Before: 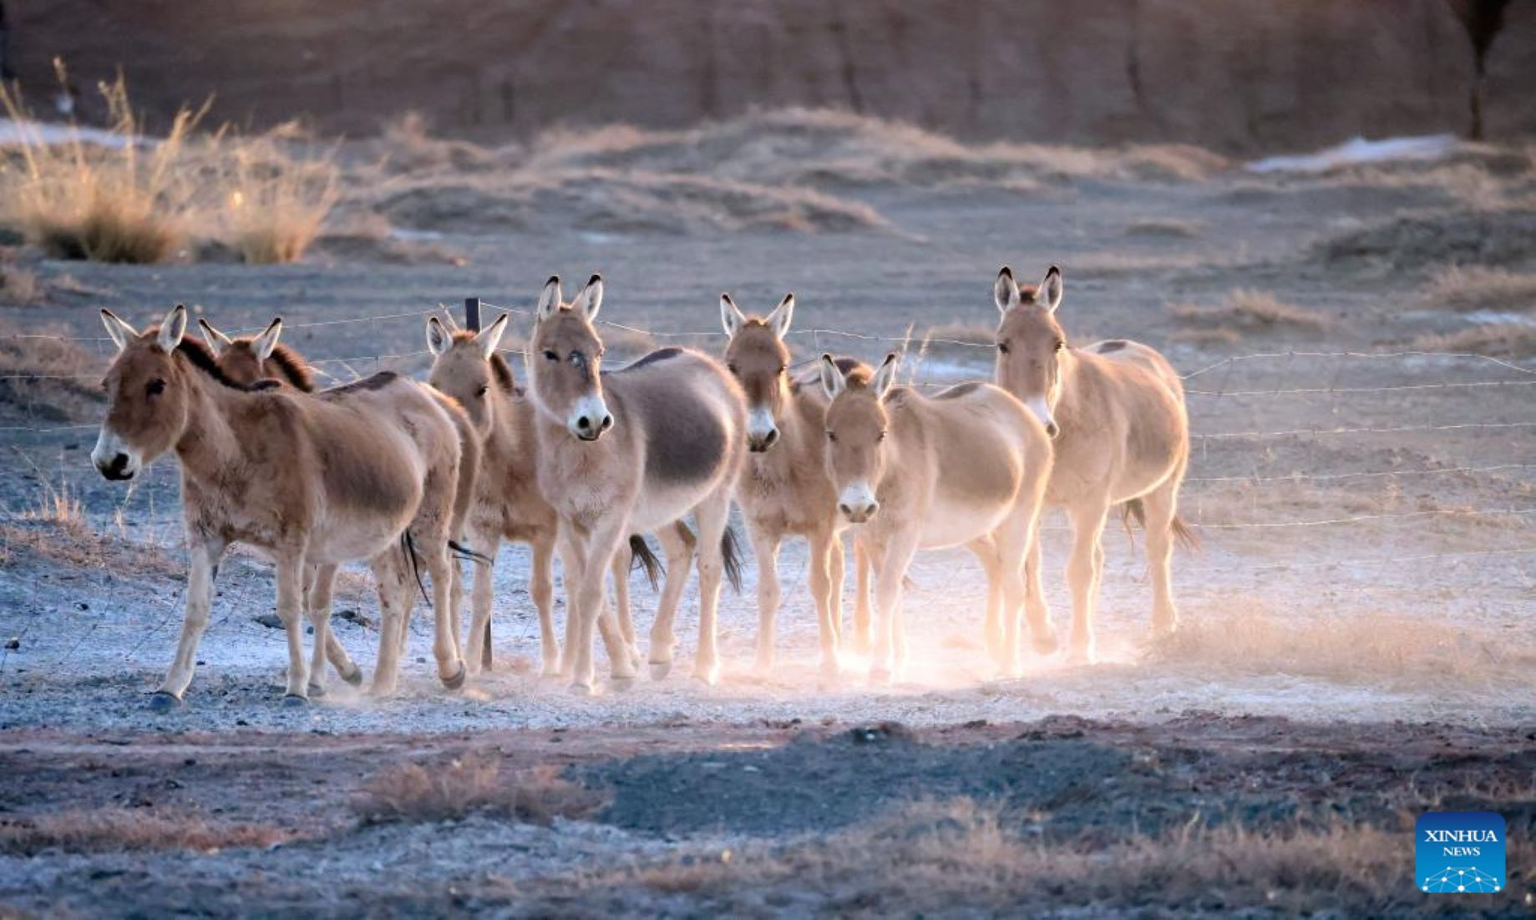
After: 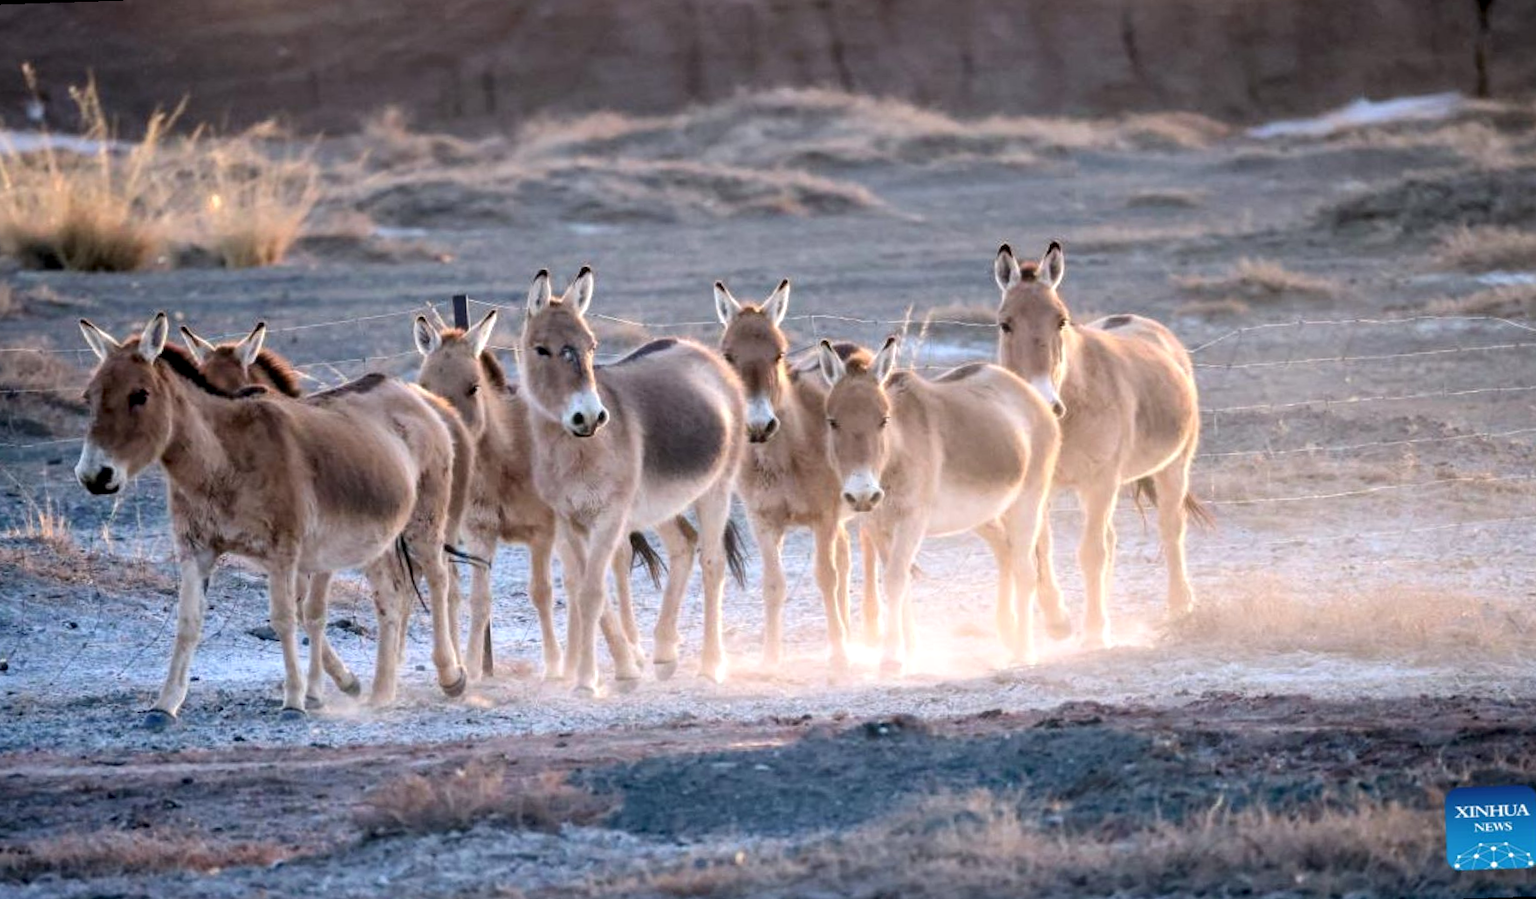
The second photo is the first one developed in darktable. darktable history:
local contrast: on, module defaults
rotate and perspective: rotation -2°, crop left 0.022, crop right 0.978, crop top 0.049, crop bottom 0.951
